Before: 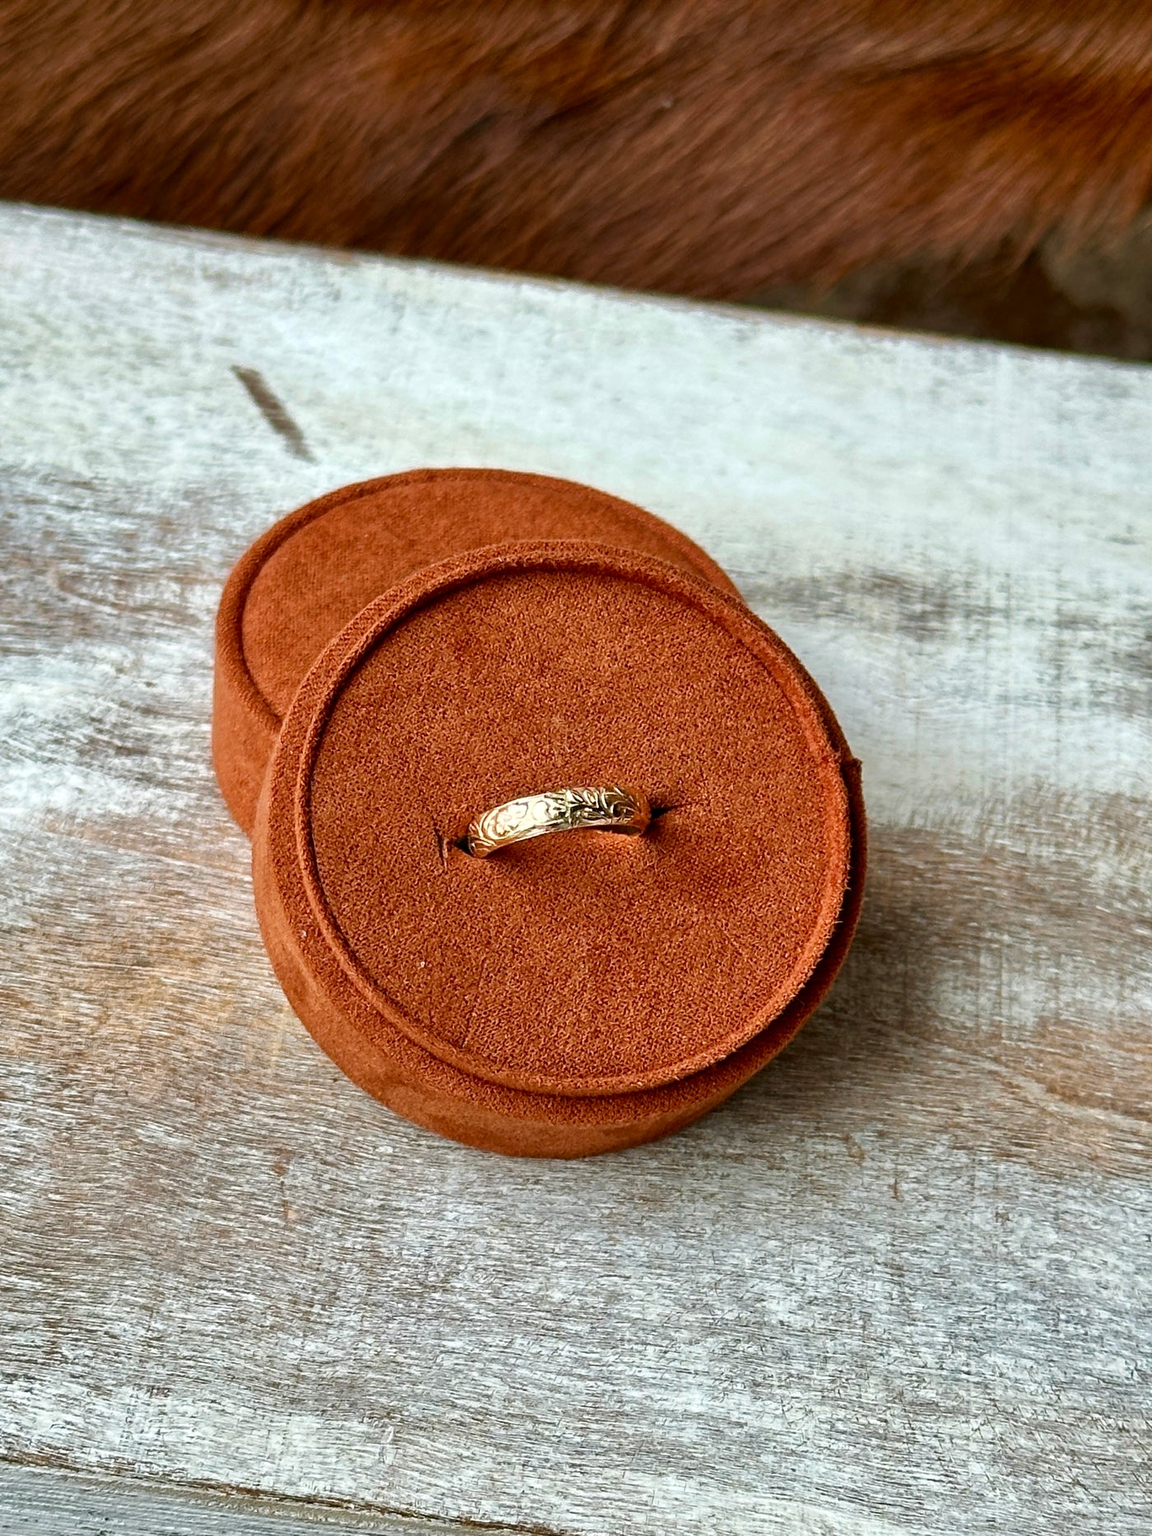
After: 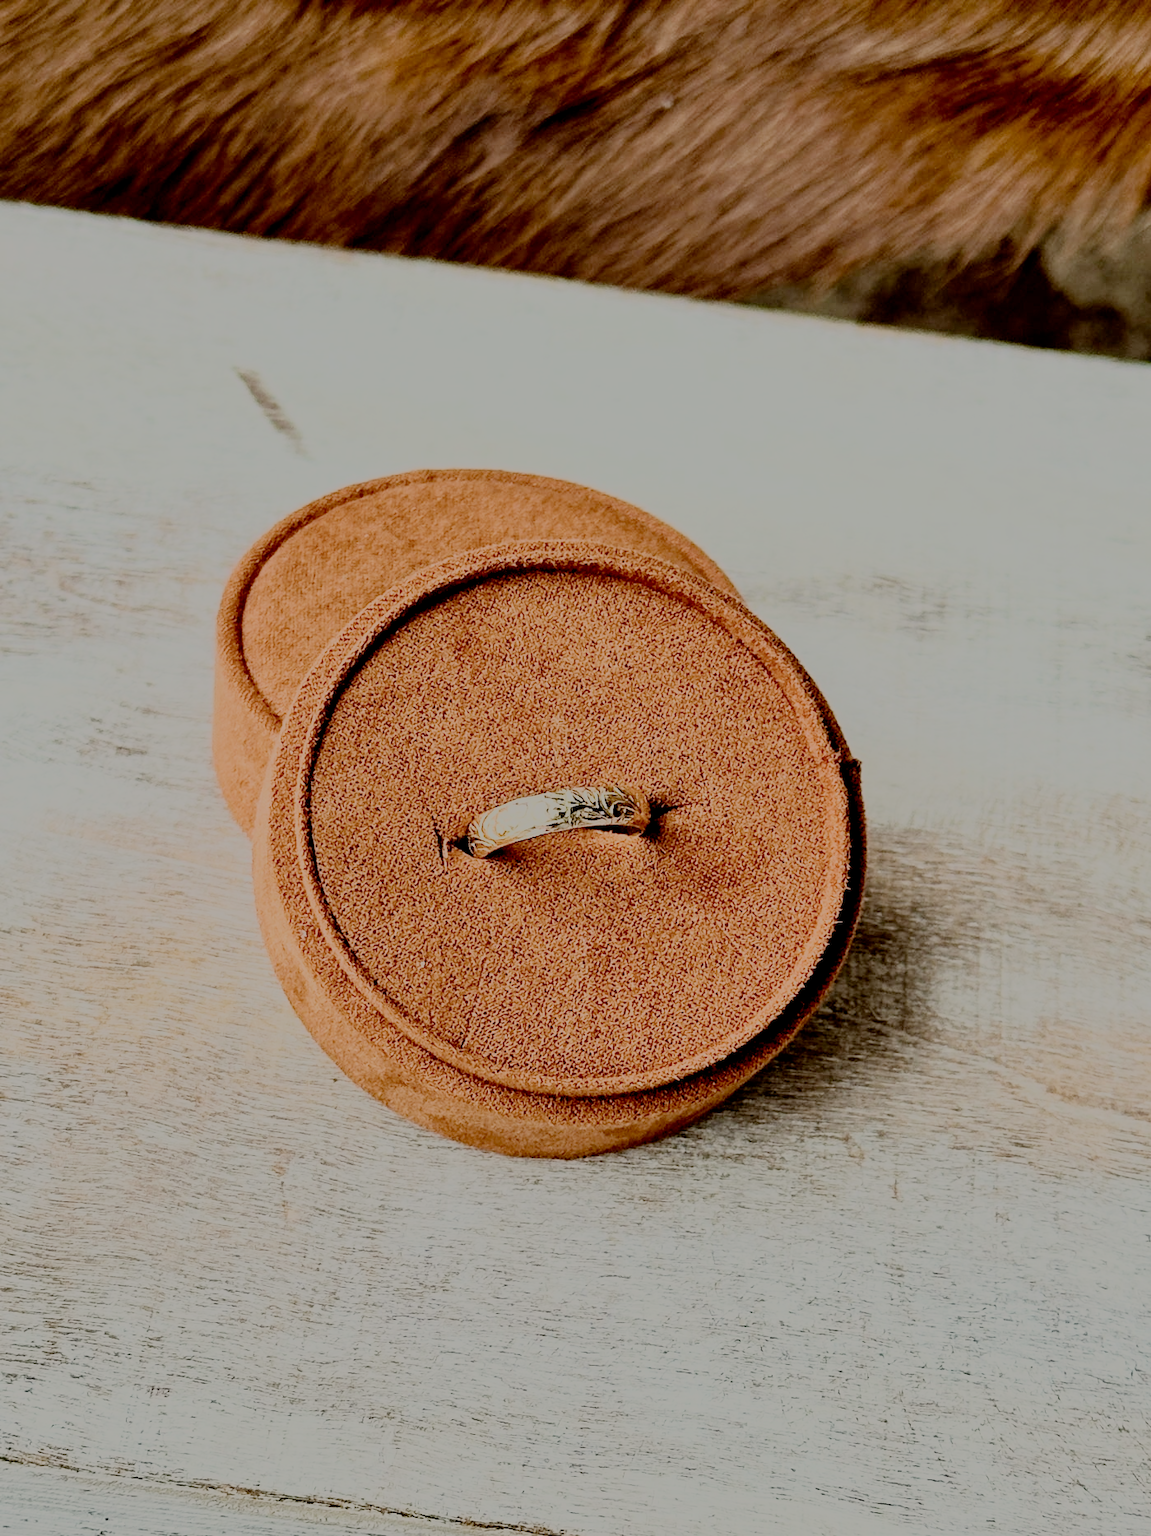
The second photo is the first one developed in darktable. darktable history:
rgb curve: curves: ch0 [(0, 0) (0.21, 0.15) (0.24, 0.21) (0.5, 0.75) (0.75, 0.96) (0.89, 0.99) (1, 1)]; ch1 [(0, 0.02) (0.21, 0.13) (0.25, 0.2) (0.5, 0.67) (0.75, 0.9) (0.89, 0.97) (1, 1)]; ch2 [(0, 0.02) (0.21, 0.13) (0.25, 0.2) (0.5, 0.67) (0.75, 0.9) (0.89, 0.97) (1, 1)], compensate middle gray true
shadows and highlights: shadows 30.86, highlights 0, soften with gaussian
filmic rgb: white relative exposure 8 EV, threshold 3 EV, structure ↔ texture 100%, target black luminance 0%, hardness 2.44, latitude 76.53%, contrast 0.562, shadows ↔ highlights balance 0%, preserve chrominance no, color science v4 (2020), iterations of high-quality reconstruction 10, type of noise poissonian, enable highlight reconstruction true
white balance: red 1.045, blue 0.932
